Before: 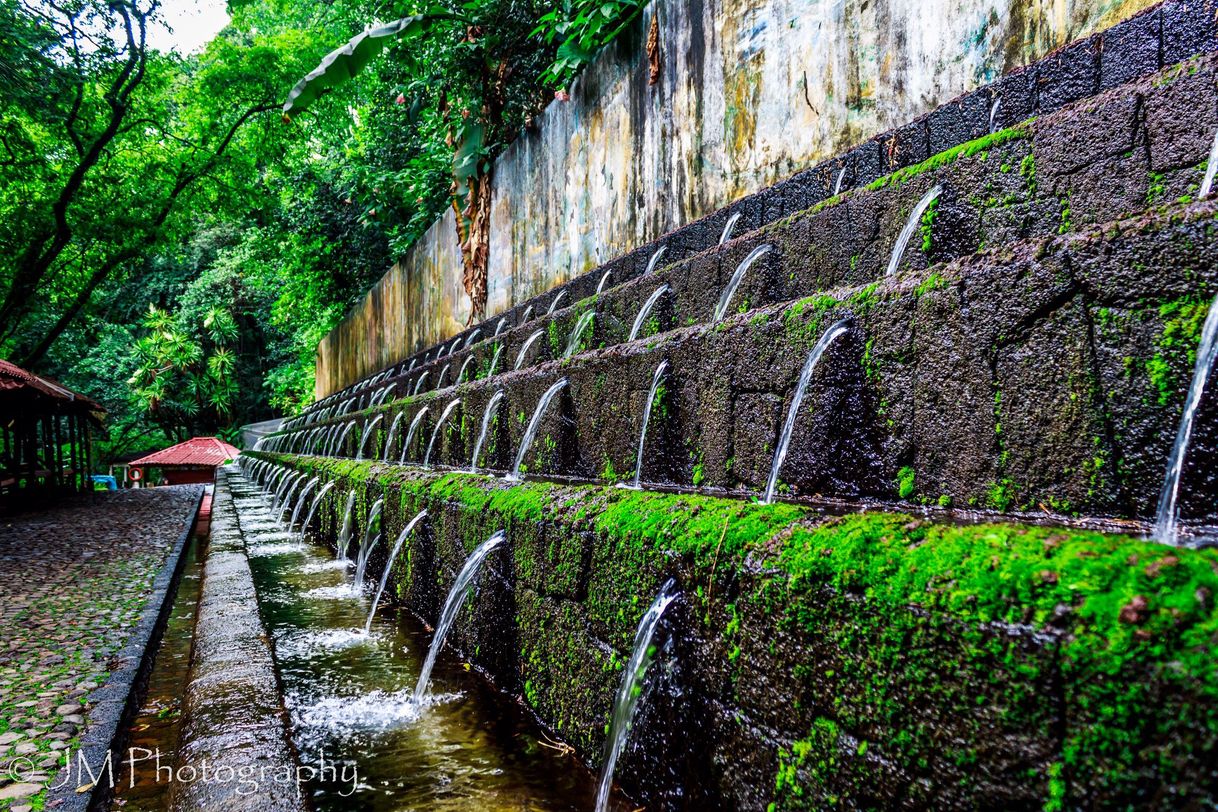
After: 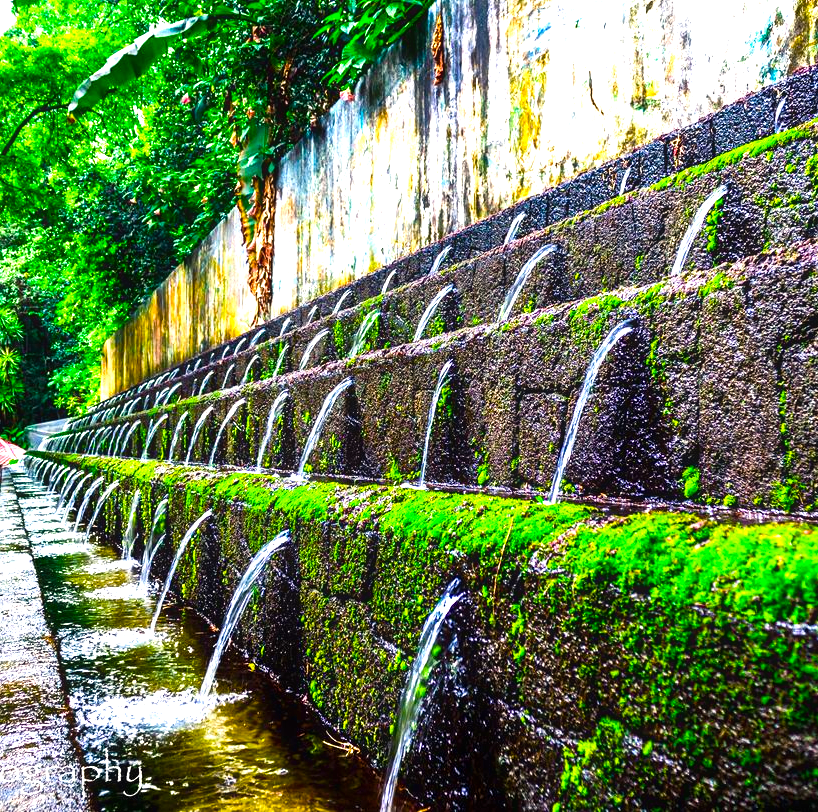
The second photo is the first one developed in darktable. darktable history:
contrast equalizer: y [[0.5, 0.488, 0.462, 0.461, 0.491, 0.5], [0.5 ×6], [0.5 ×6], [0 ×6], [0 ×6]]
contrast brightness saturation: contrast 0.006, saturation -0.062
color balance rgb: highlights gain › chroma 2.289%, highlights gain › hue 75.05°, linear chroma grading › global chroma 8.761%, perceptual saturation grading › global saturation 24.345%, perceptual saturation grading › highlights -23.854%, perceptual saturation grading › mid-tones 24.135%, perceptual saturation grading › shadows 41.055%, perceptual brilliance grading › global brilliance 29.308%, perceptual brilliance grading › highlights 12.295%, perceptual brilliance grading › mid-tones 23.537%, global vibrance 20%
crop and rotate: left 17.672%, right 15.121%
